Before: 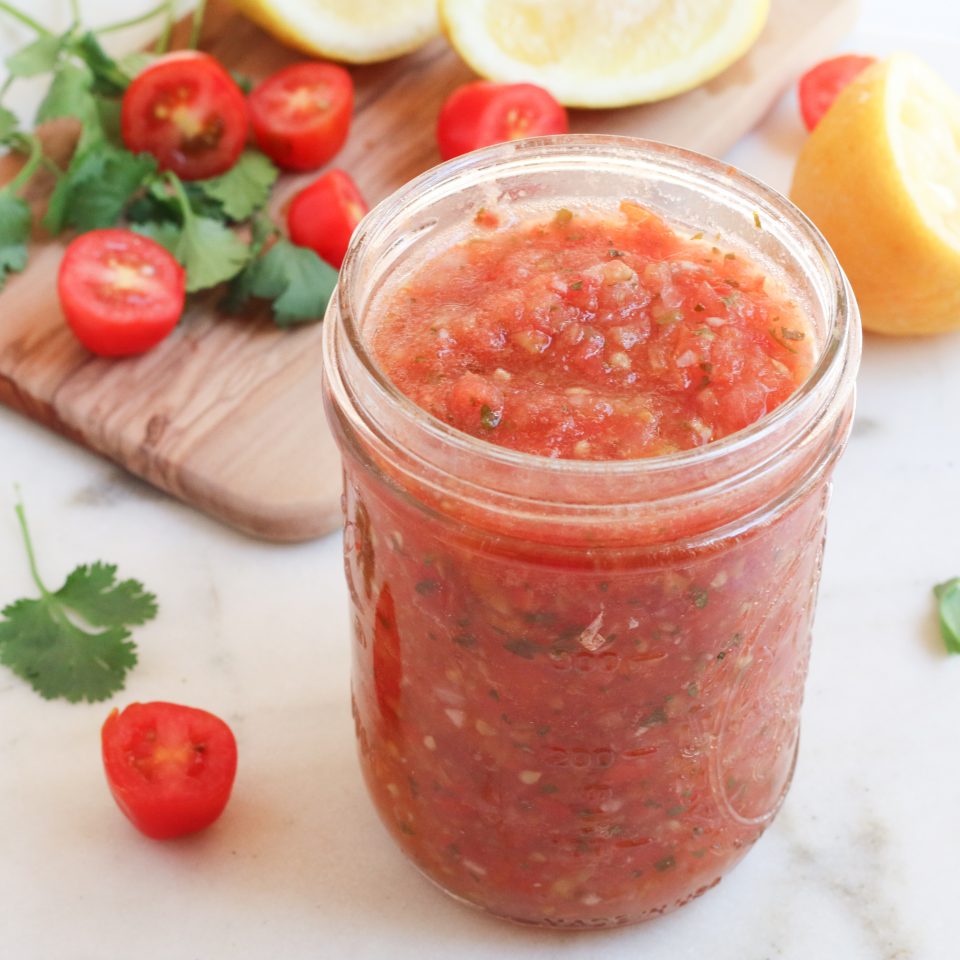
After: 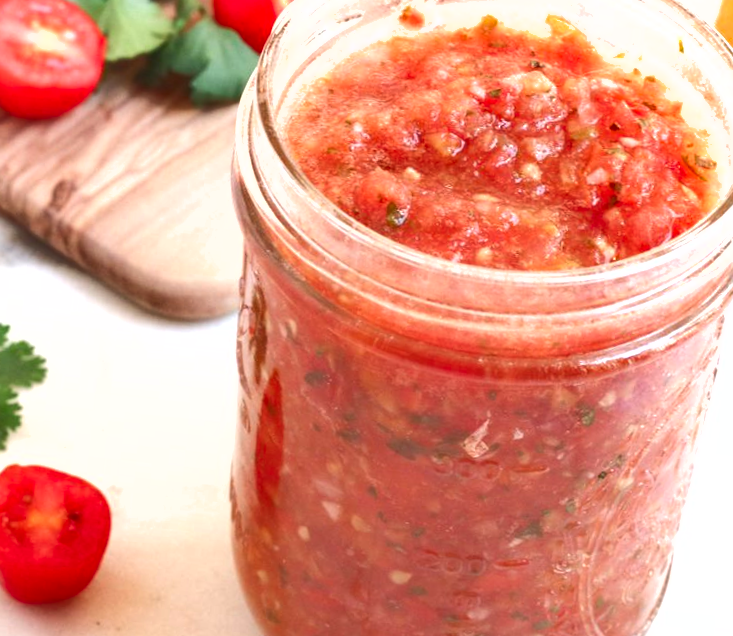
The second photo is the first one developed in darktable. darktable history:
exposure: exposure 0.722 EV, compensate highlight preservation false
crop and rotate: angle -3.37°, left 9.79%, top 20.73%, right 12.42%, bottom 11.82%
rotate and perspective: rotation 2.27°, automatic cropping off
shadows and highlights: low approximation 0.01, soften with gaussian
